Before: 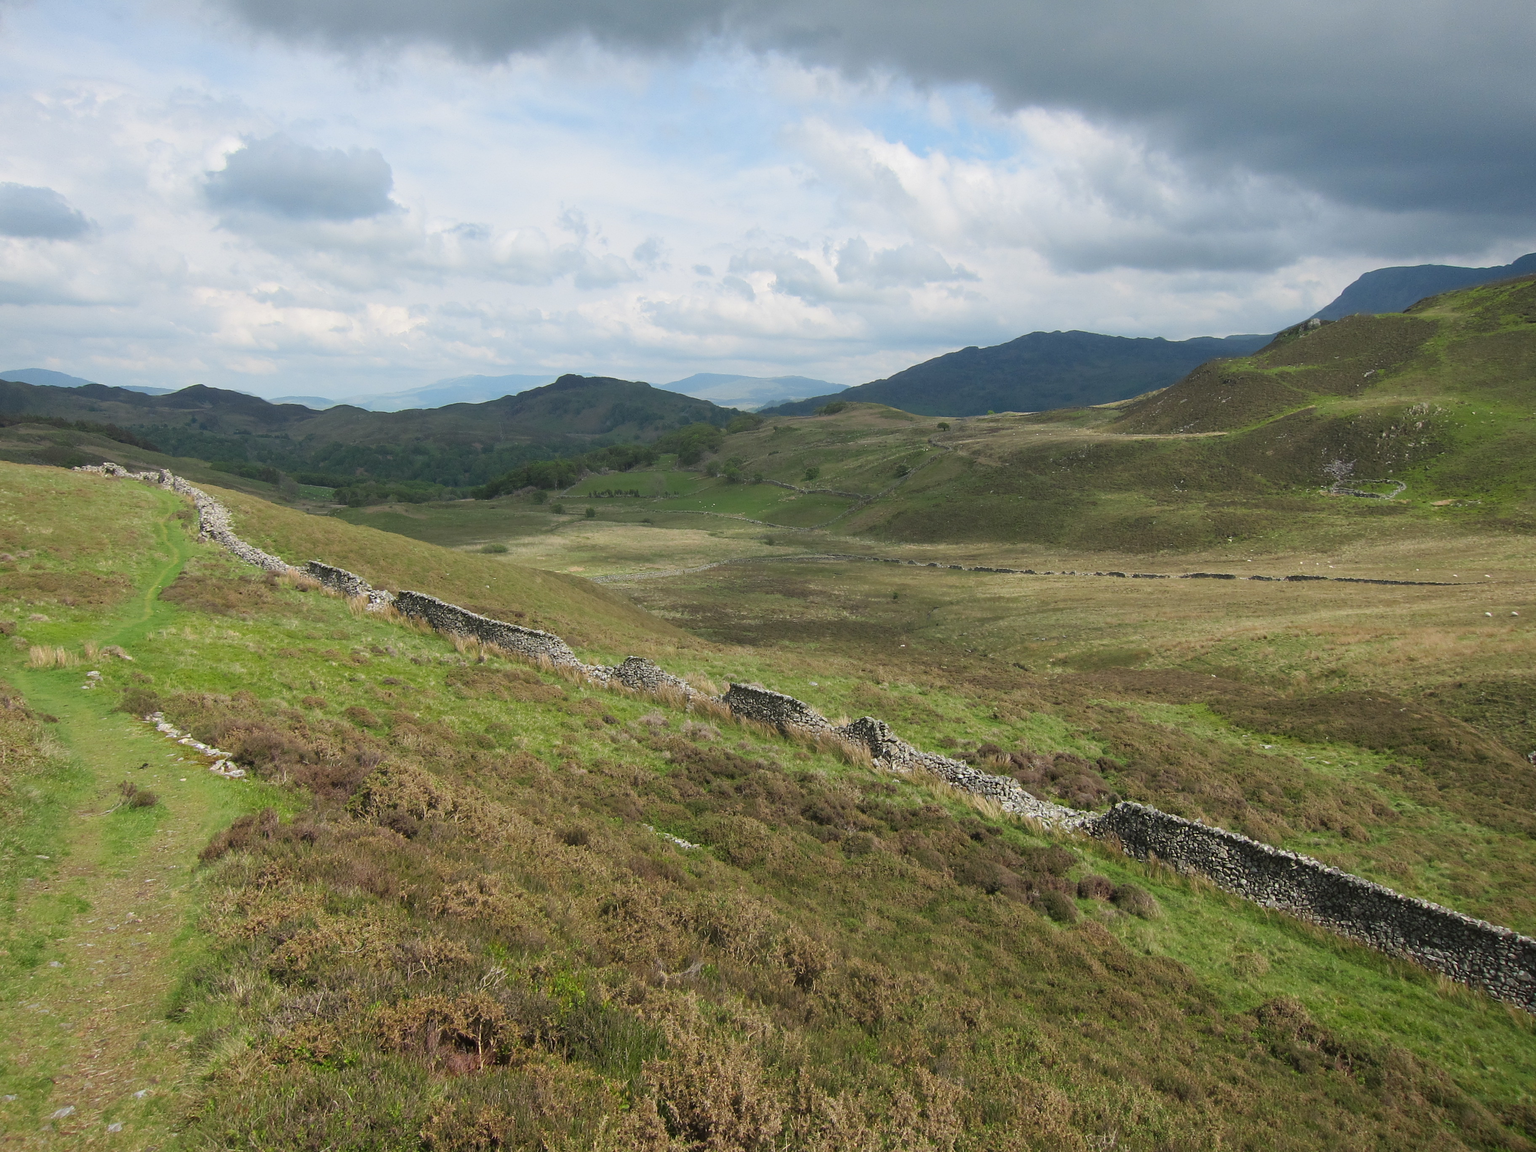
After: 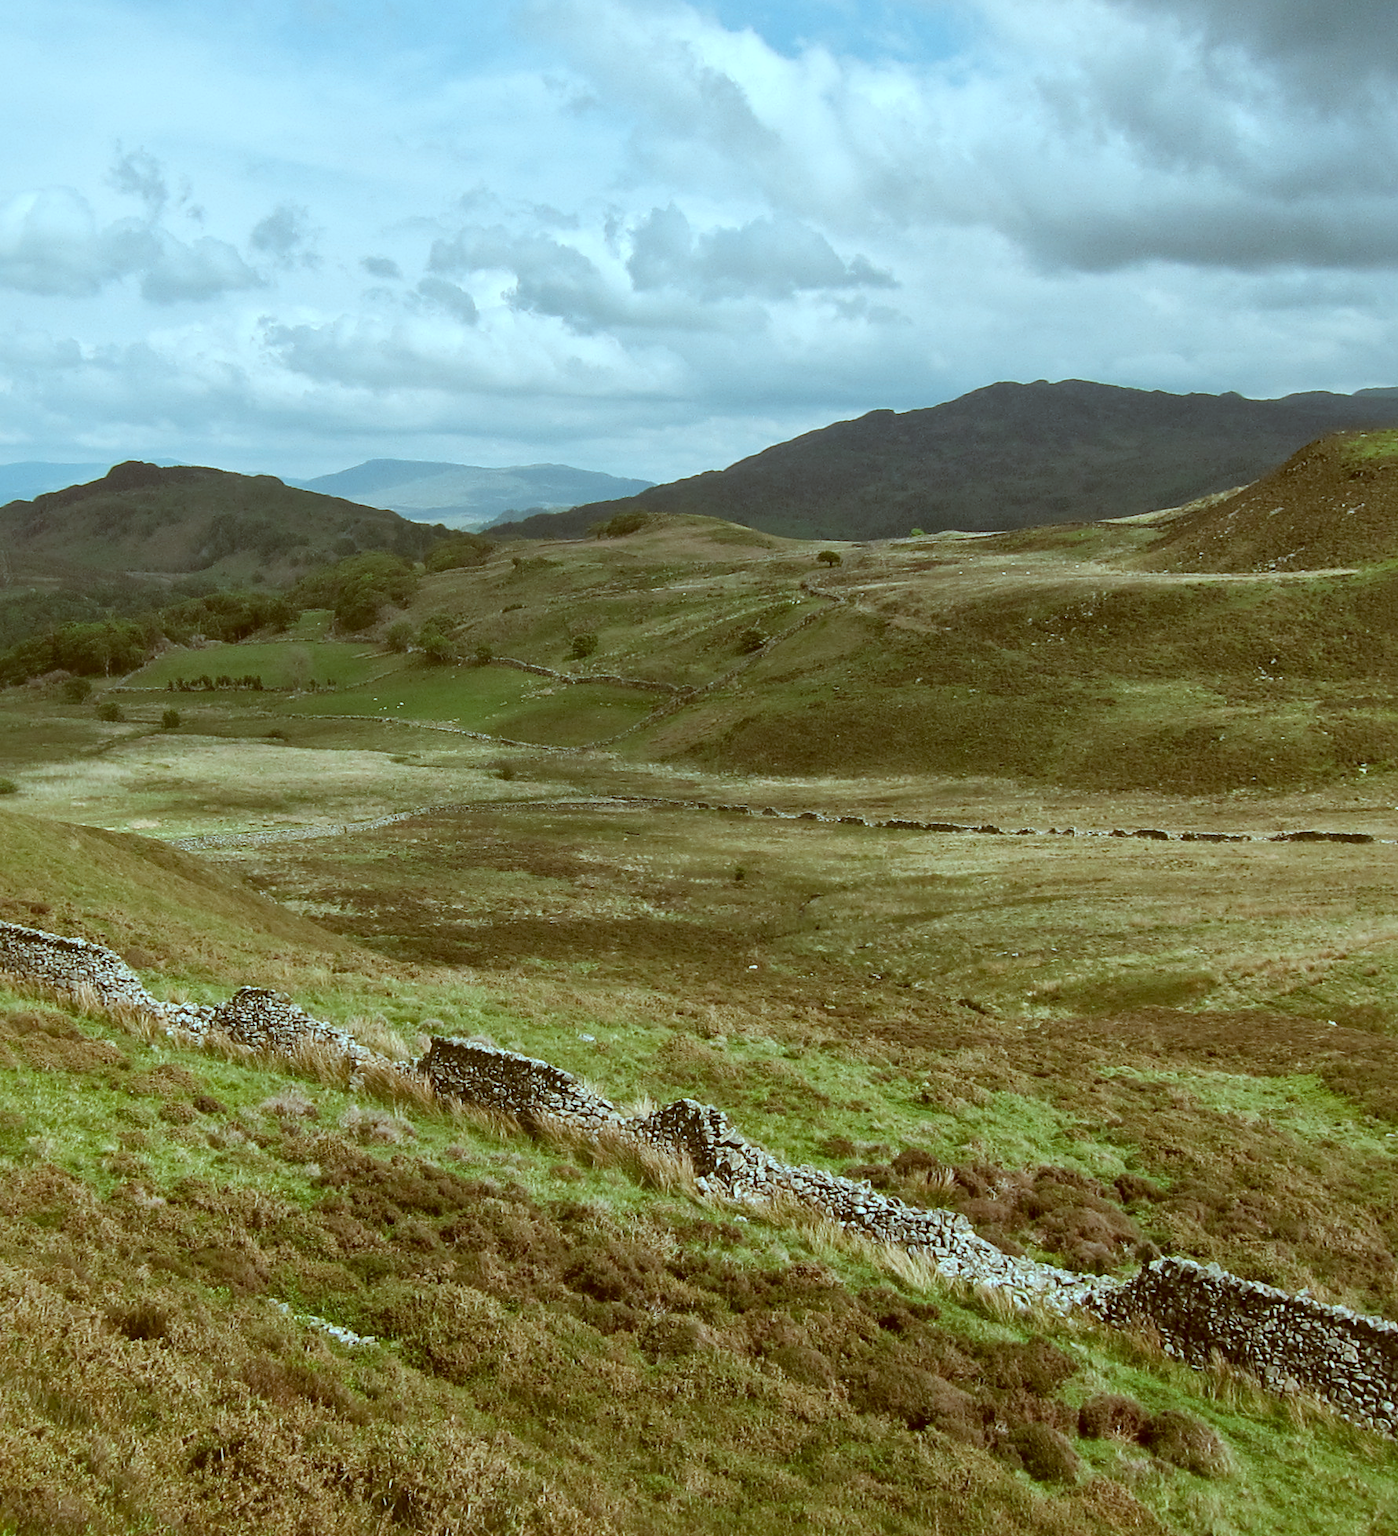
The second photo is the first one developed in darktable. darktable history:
tone equalizer: -7 EV 0.12 EV
color correction: highlights a* -14.98, highlights b* -16.36, shadows a* 10.48, shadows b* 30.13
local contrast: mode bilateral grid, contrast 20, coarseness 50, detail 159%, midtone range 0.2
crop: left 32.474%, top 11.002%, right 18.635%, bottom 17.415%
